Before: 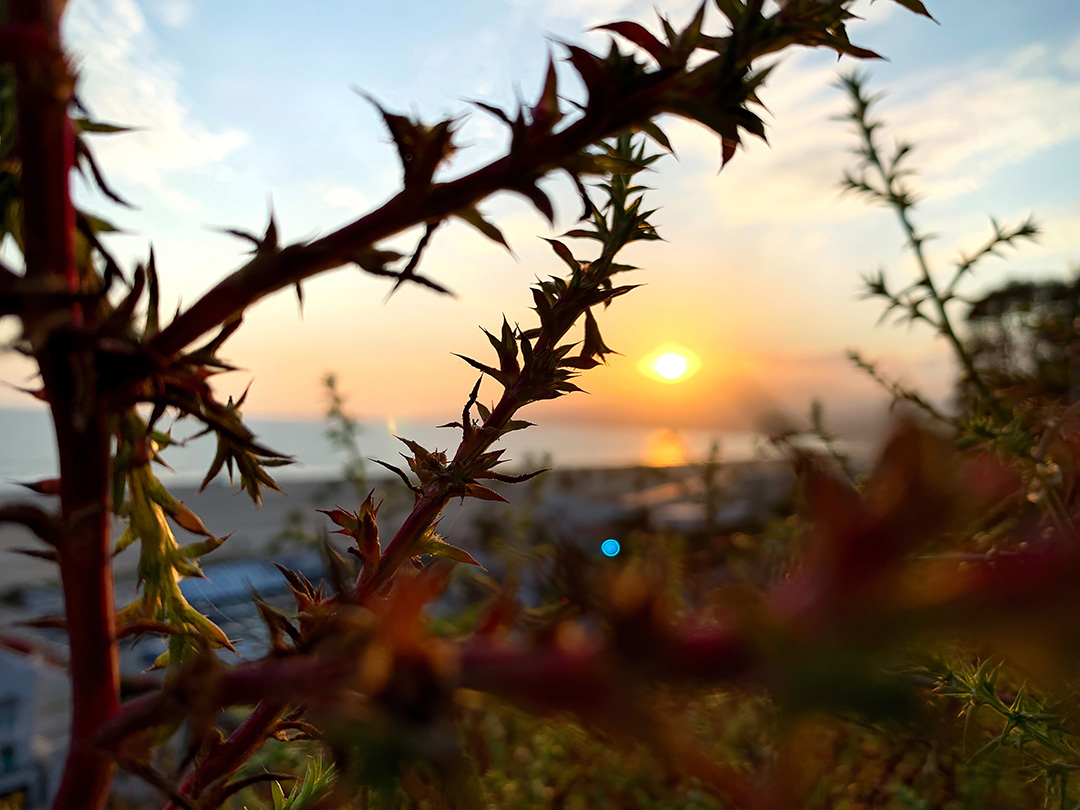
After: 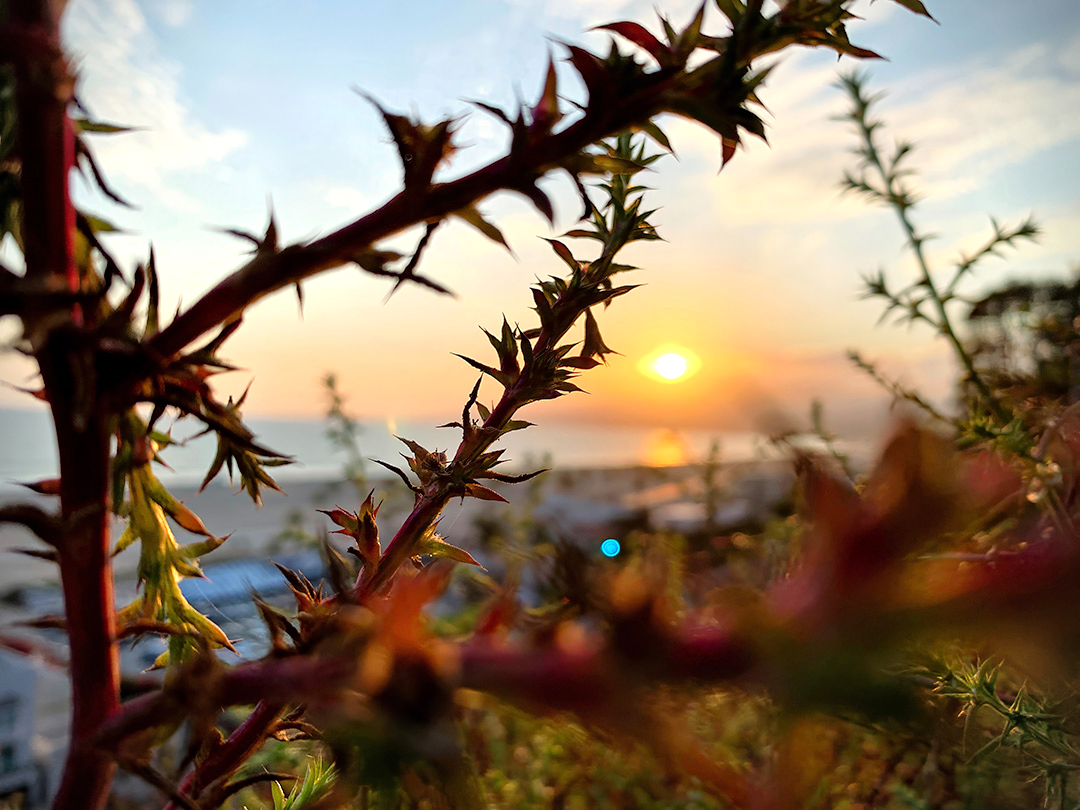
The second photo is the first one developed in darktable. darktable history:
tone equalizer: -7 EV 0.15 EV, -6 EV 0.6 EV, -5 EV 1.15 EV, -4 EV 1.33 EV, -3 EV 1.15 EV, -2 EV 0.6 EV, -1 EV 0.15 EV, mask exposure compensation -0.5 EV
vignetting: fall-off start 91.19%
